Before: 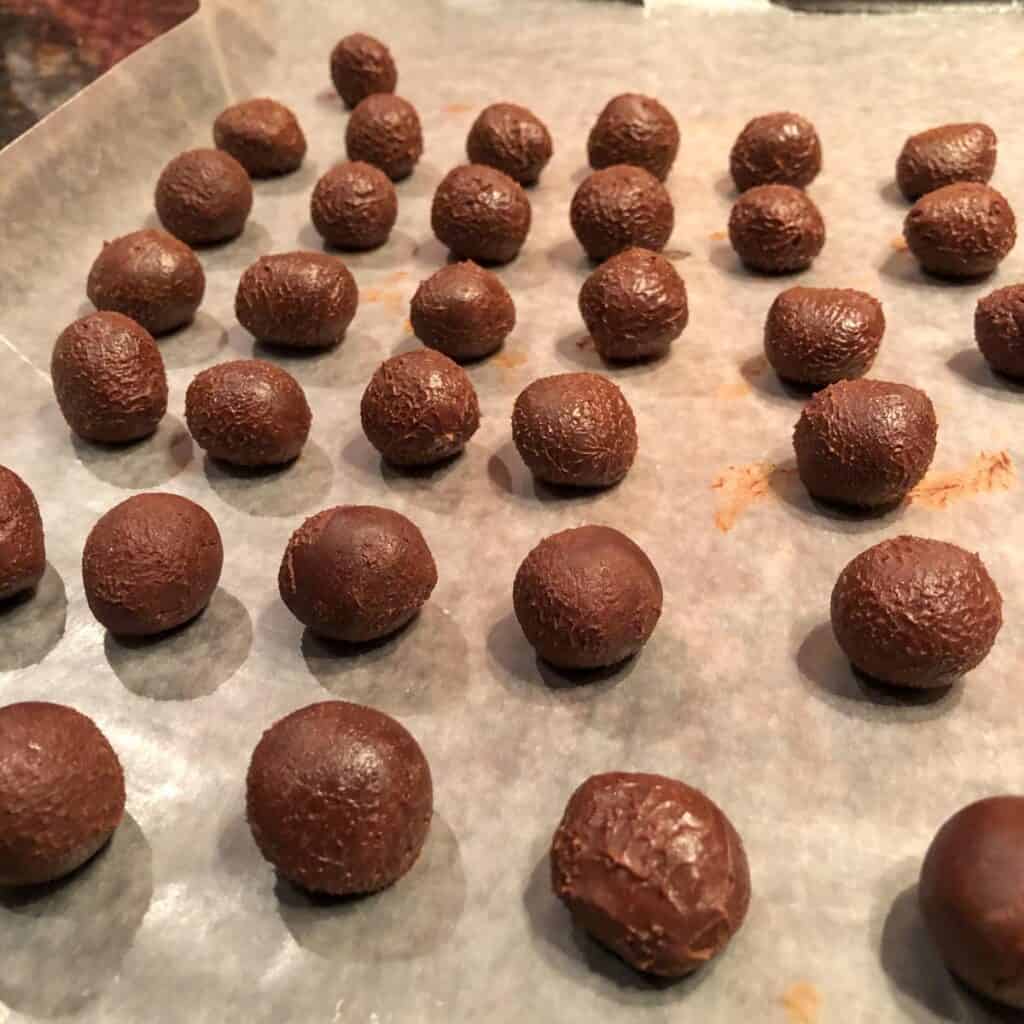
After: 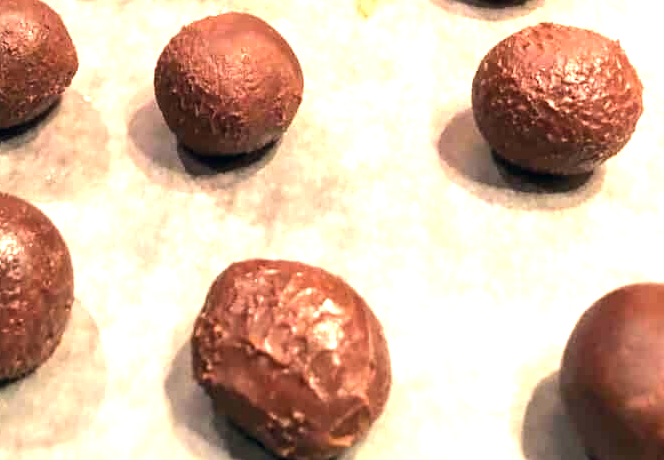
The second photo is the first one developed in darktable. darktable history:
crop and rotate: left 35.088%, top 50.123%, bottom 4.928%
tone equalizer: -8 EV -0.393 EV, -7 EV -0.362 EV, -6 EV -0.347 EV, -5 EV -0.226 EV, -3 EV 0.205 EV, -2 EV 0.354 EV, -1 EV 0.402 EV, +0 EV 0.408 EV, edges refinement/feathering 500, mask exposure compensation -1.57 EV, preserve details no
color correction: highlights a* 5.42, highlights b* 5.3, shadows a* -3.94, shadows b* -5.14
exposure: black level correction 0, exposure 1.122 EV, compensate exposure bias true, compensate highlight preservation false
